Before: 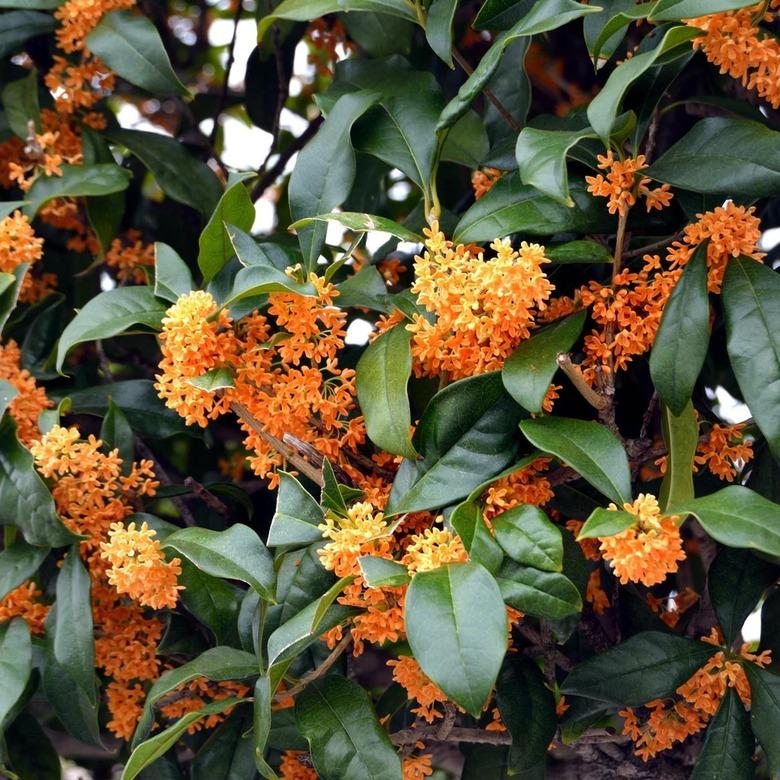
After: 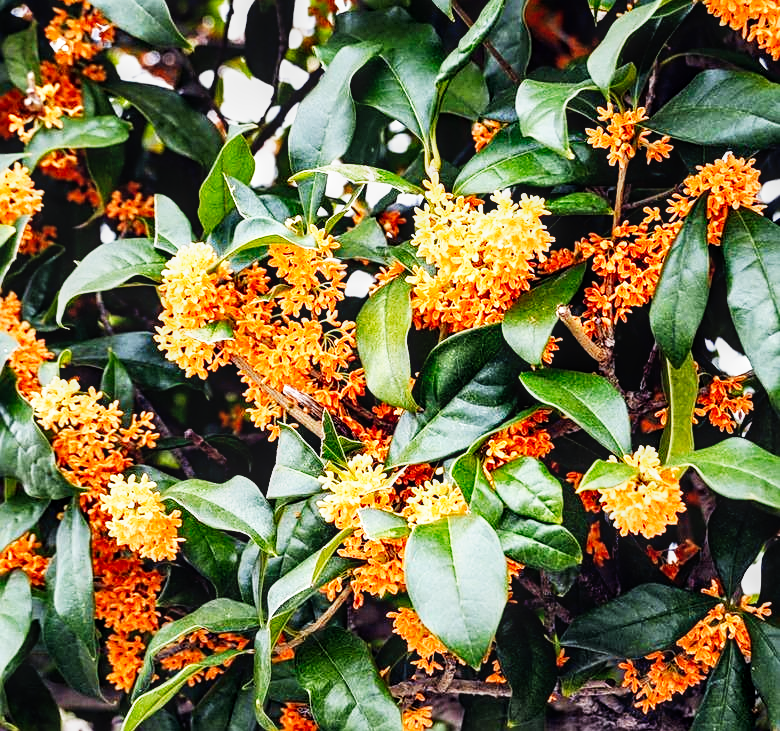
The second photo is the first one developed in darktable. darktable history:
local contrast: on, module defaults
contrast equalizer: octaves 7, y [[0.524 ×6], [0.512 ×6], [0.379 ×6], [0 ×6], [0 ×6]], mix 0.206
sharpen: on, module defaults
base curve: curves: ch0 [(0, 0) (0.007, 0.004) (0.027, 0.03) (0.046, 0.07) (0.207, 0.54) (0.442, 0.872) (0.673, 0.972) (1, 1)], preserve colors none
crop and rotate: top 6.235%
